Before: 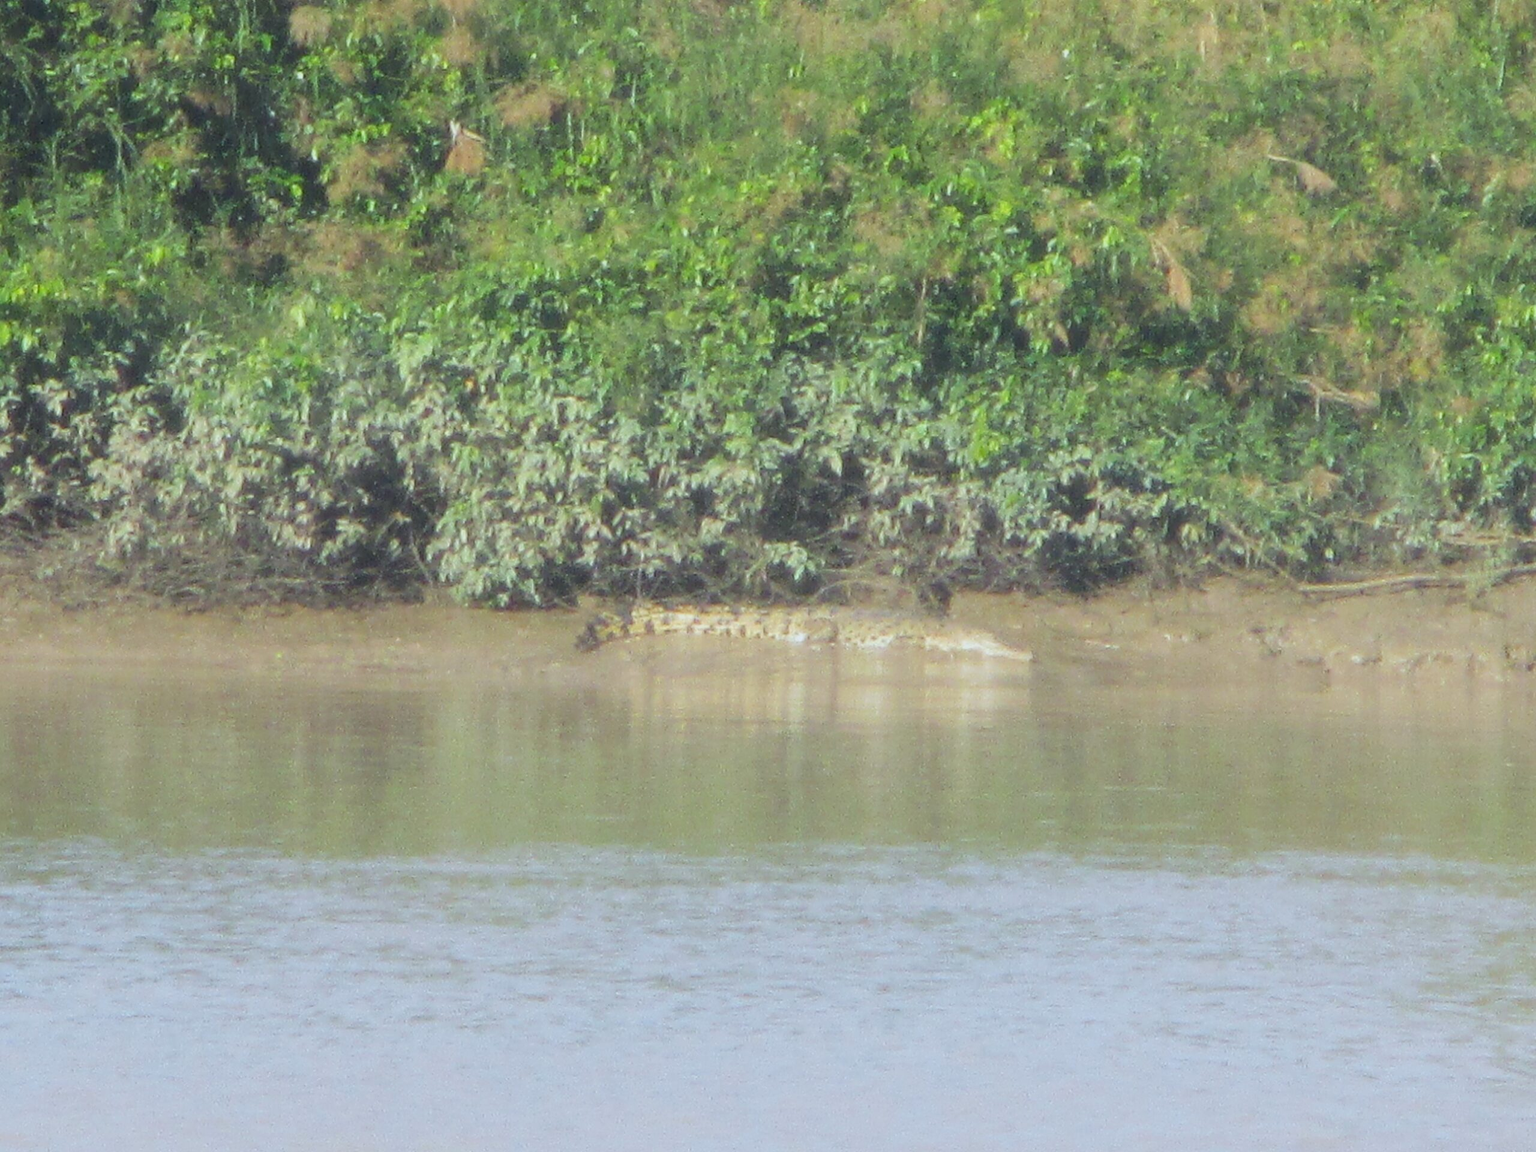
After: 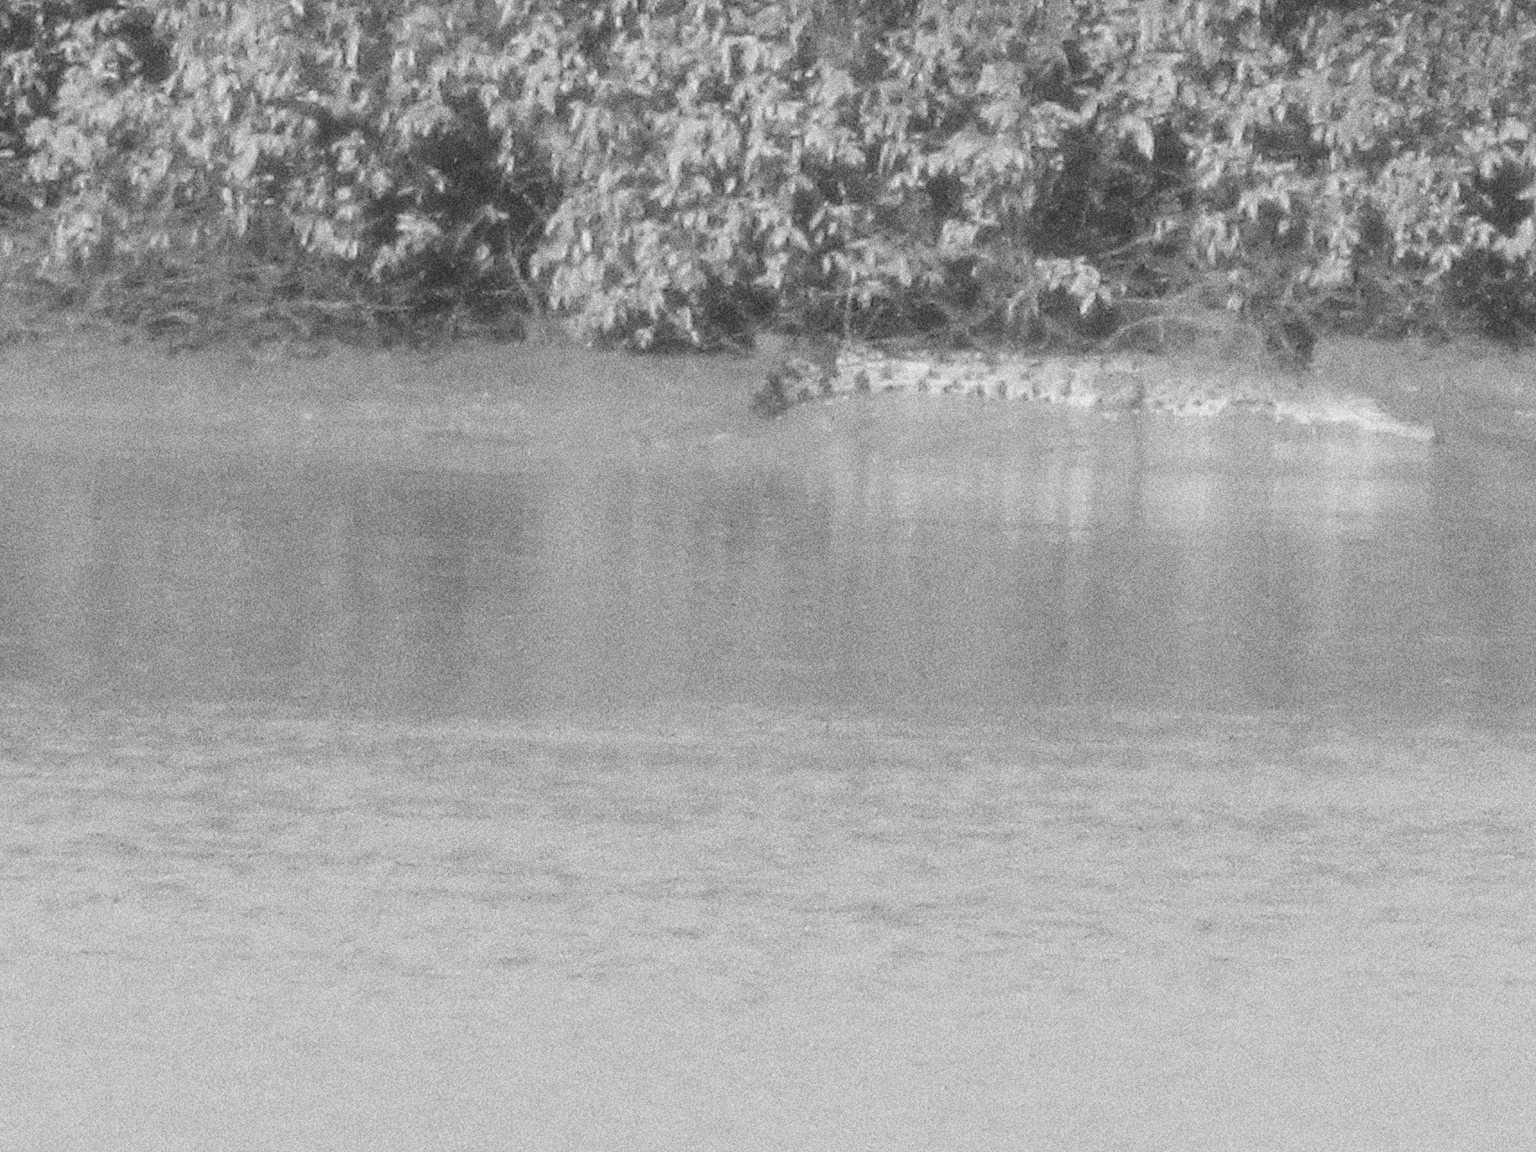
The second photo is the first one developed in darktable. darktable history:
crop and rotate: angle -0.82°, left 3.85%, top 31.828%, right 27.992%
color balance rgb: perceptual saturation grading › global saturation 25%, global vibrance 20%
grain: coarseness 14.49 ISO, strength 48.04%, mid-tones bias 35%
monochrome: on, module defaults
